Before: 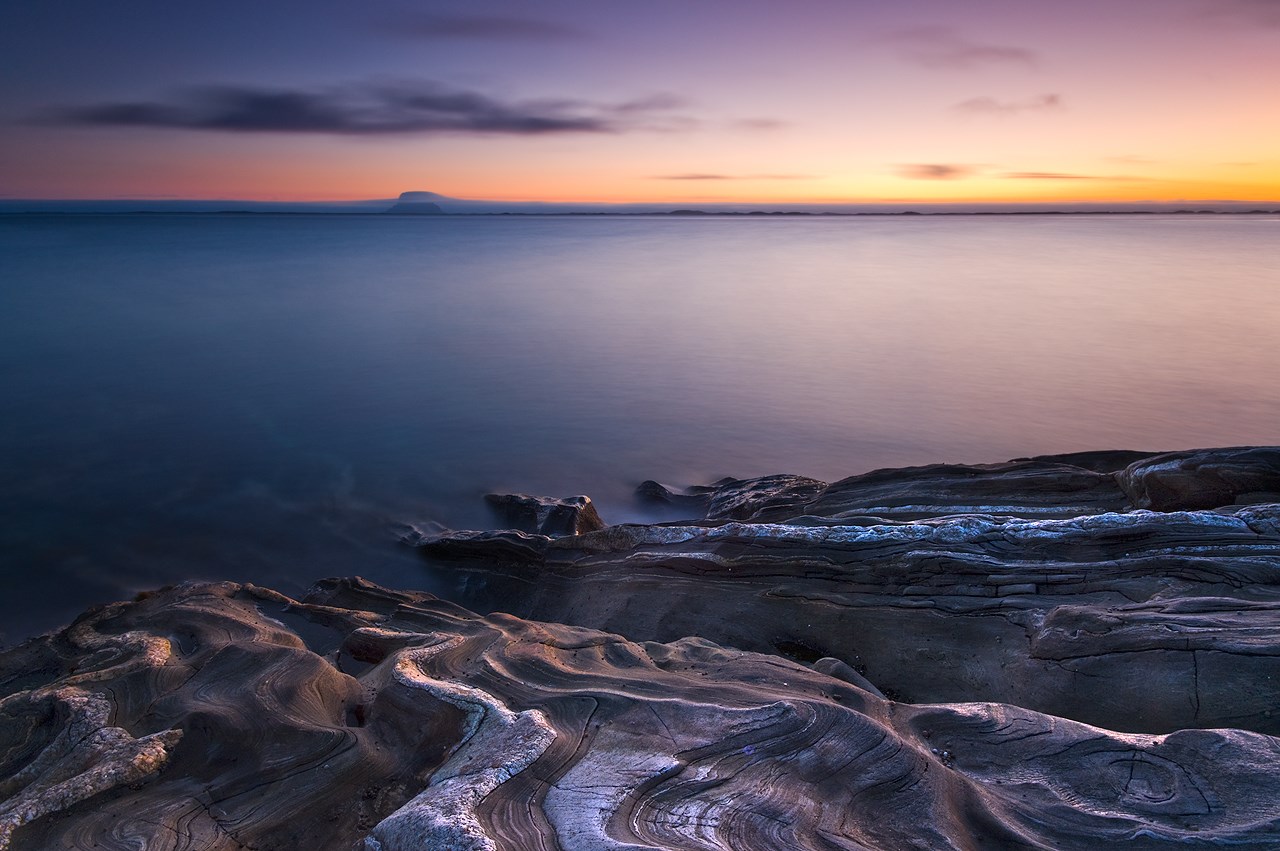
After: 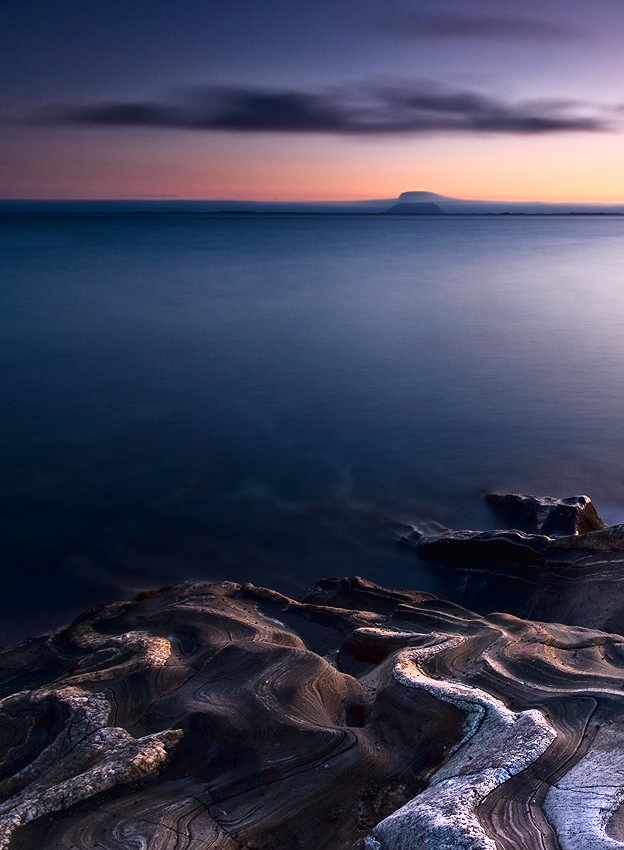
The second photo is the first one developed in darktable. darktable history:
crop and rotate: left 0.048%, top 0%, right 51.165%
tone curve: curves: ch0 [(0.016, 0.011) (0.084, 0.026) (0.469, 0.508) (0.721, 0.862) (1, 1)], color space Lab, independent channels, preserve colors none
